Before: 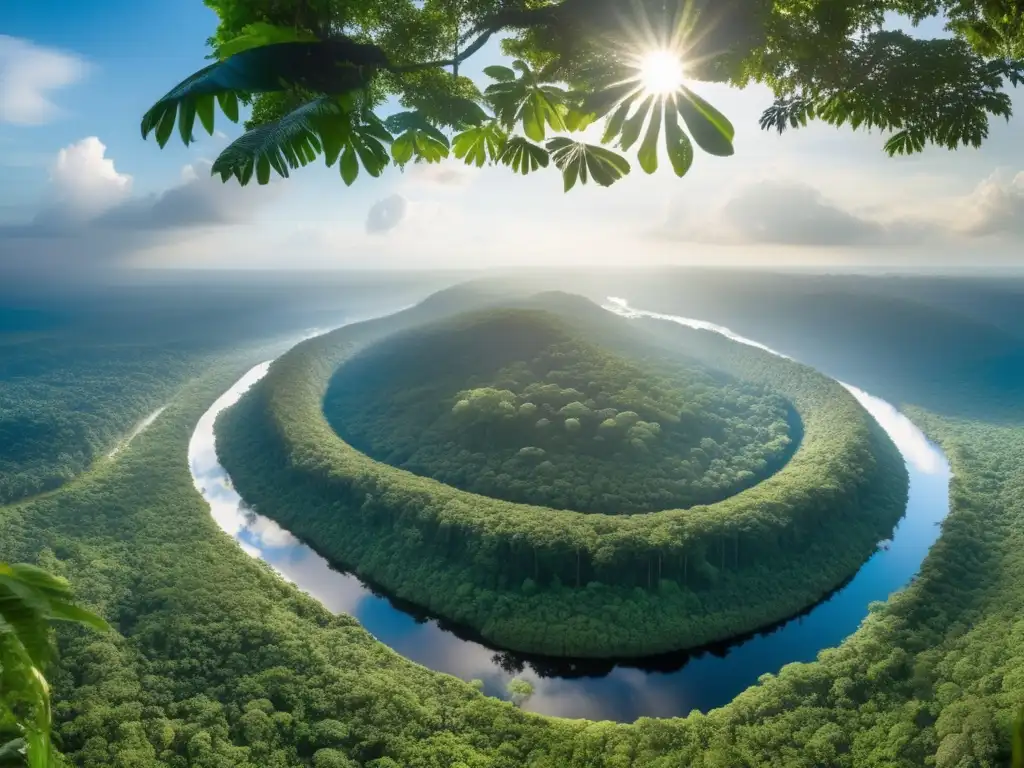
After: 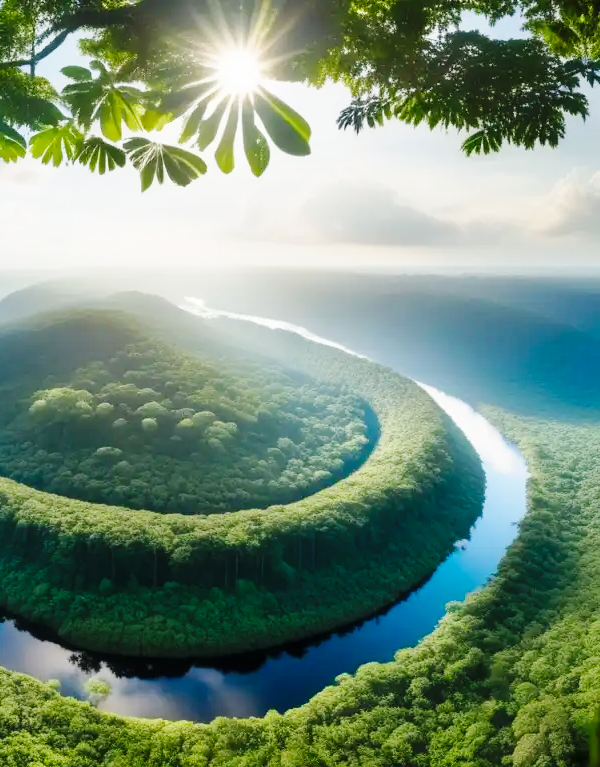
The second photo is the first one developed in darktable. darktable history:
base curve: curves: ch0 [(0, 0) (0.036, 0.025) (0.121, 0.166) (0.206, 0.329) (0.605, 0.79) (1, 1)], preserve colors none
crop: left 41.402%
